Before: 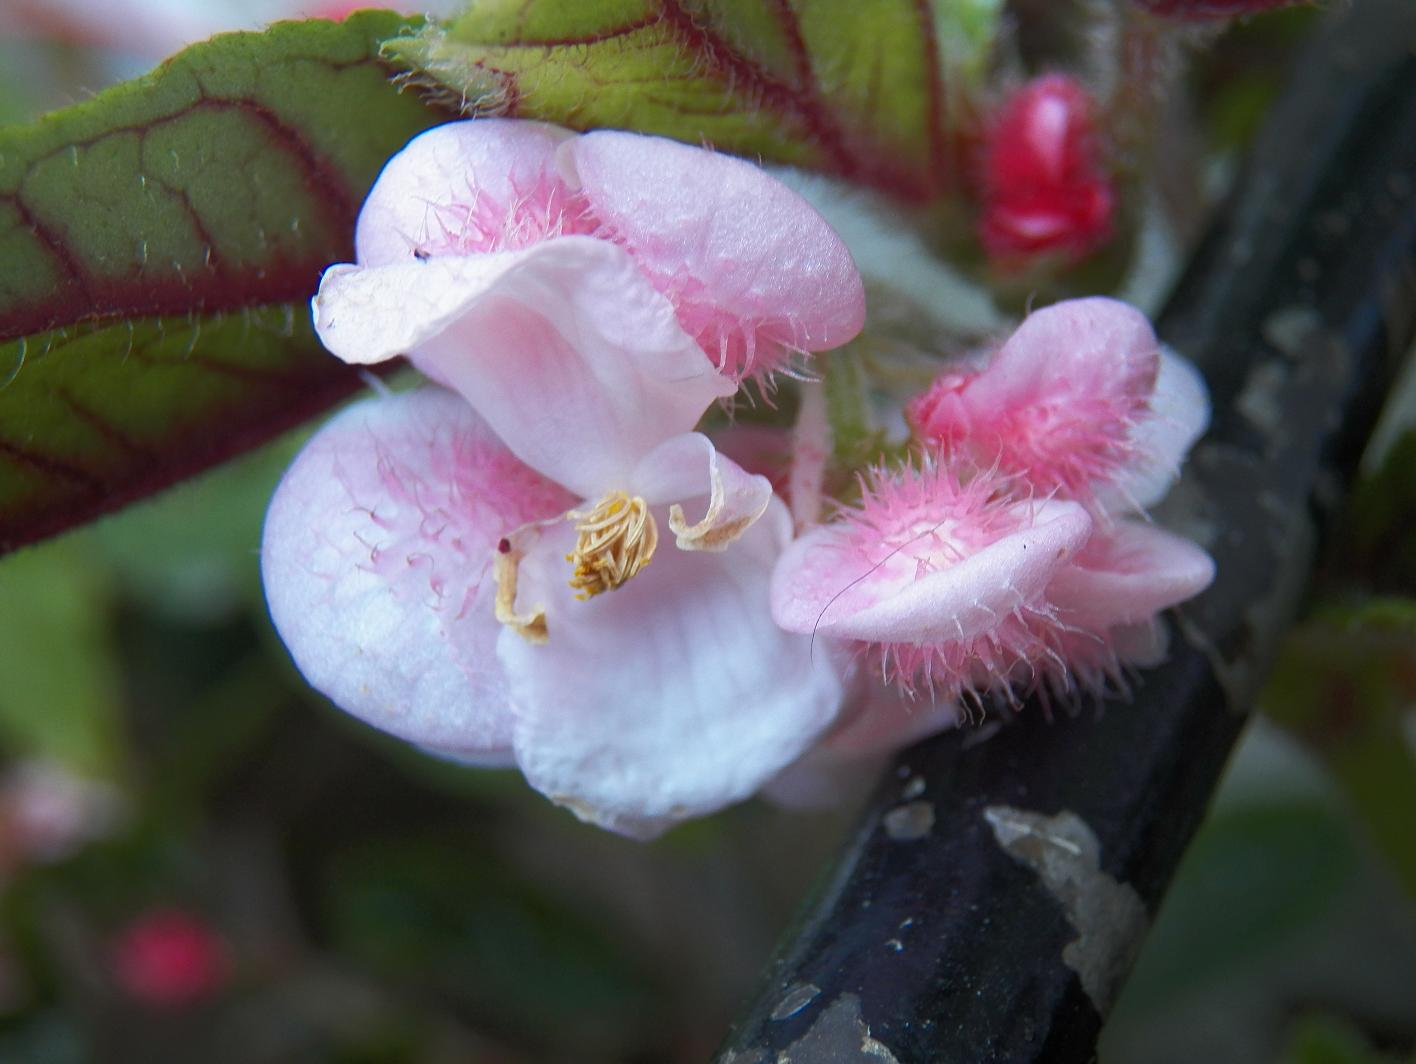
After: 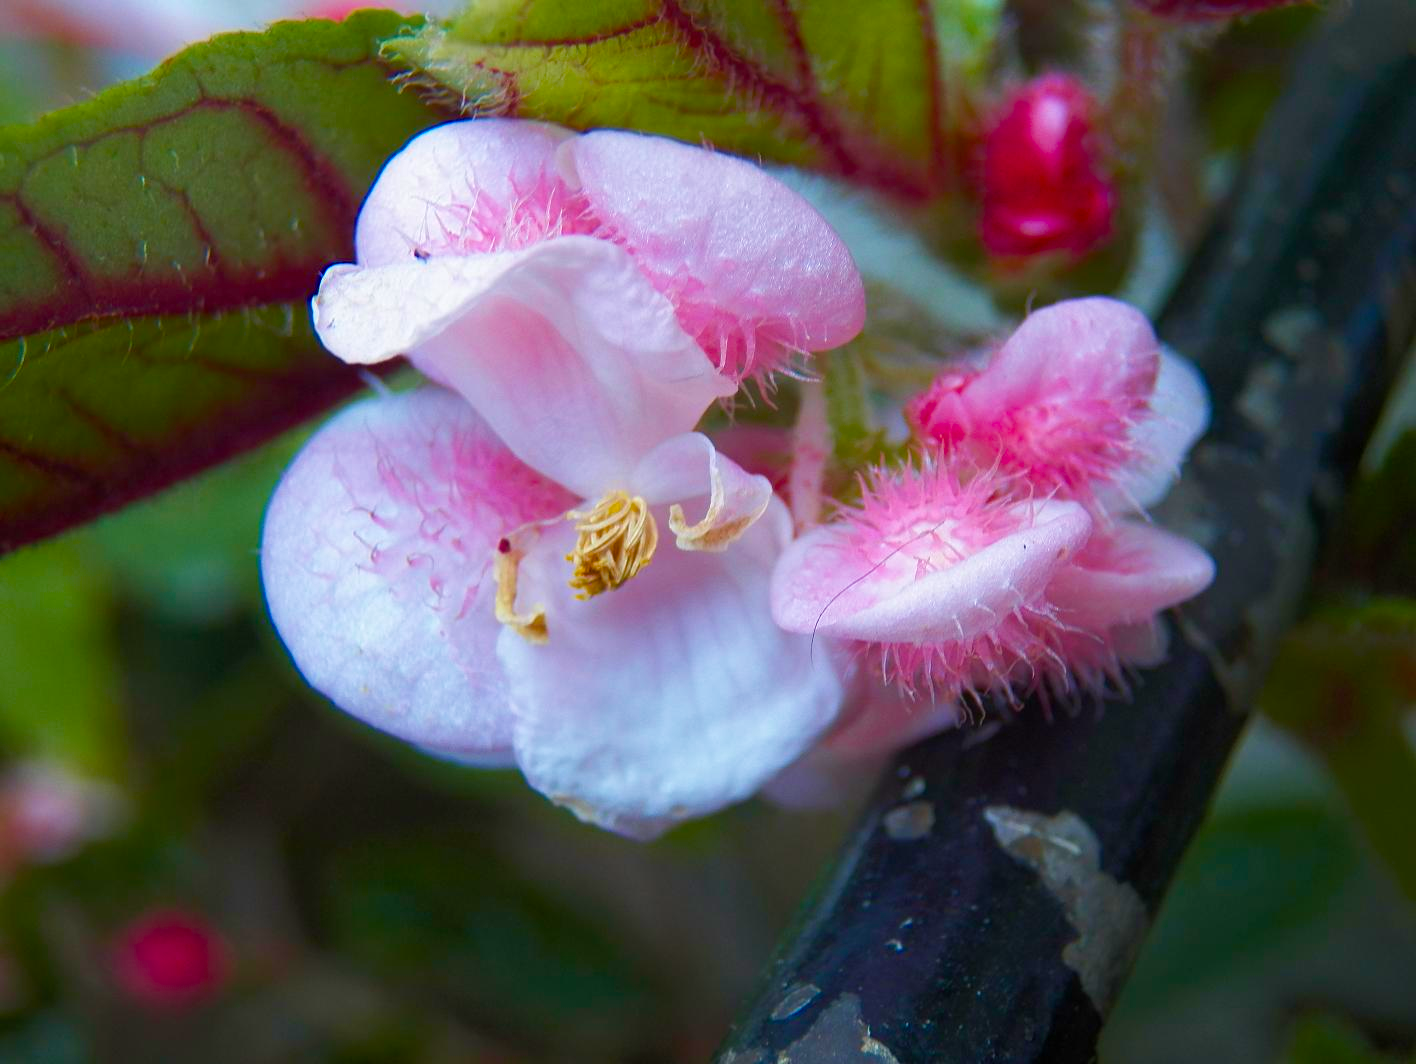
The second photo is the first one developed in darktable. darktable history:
color balance rgb: linear chroma grading › global chroma 9.025%, perceptual saturation grading › global saturation 27.227%, perceptual saturation grading › highlights -28.71%, perceptual saturation grading › mid-tones 15.566%, perceptual saturation grading › shadows 33.863%, global vibrance 9.441%
velvia: on, module defaults
